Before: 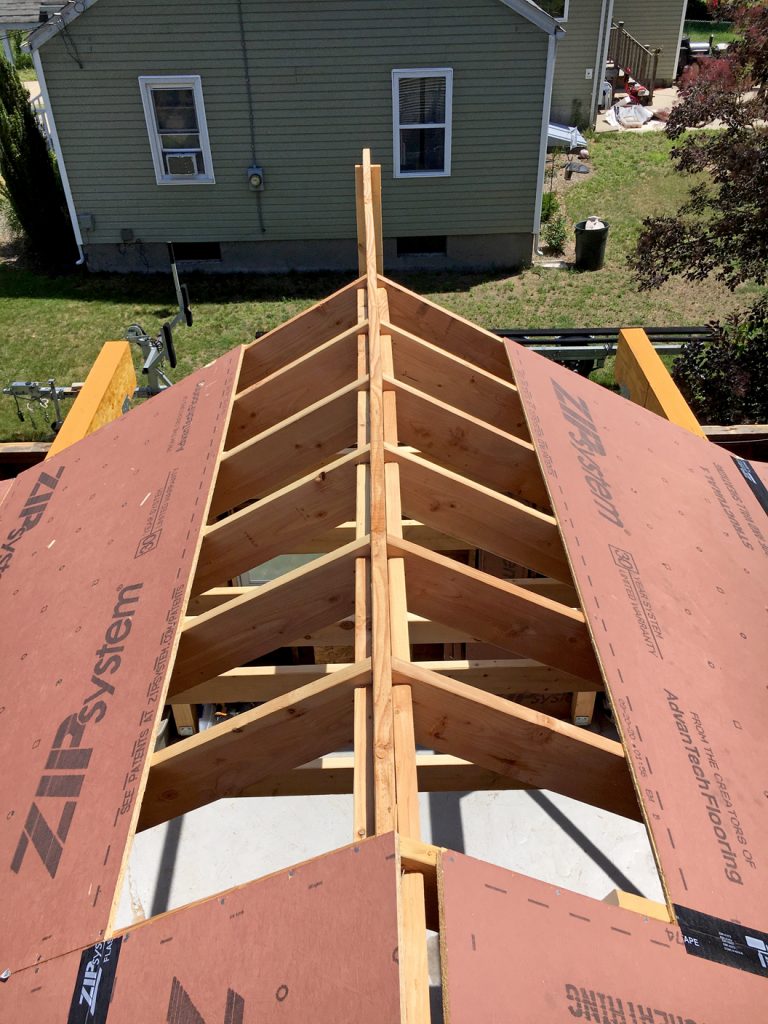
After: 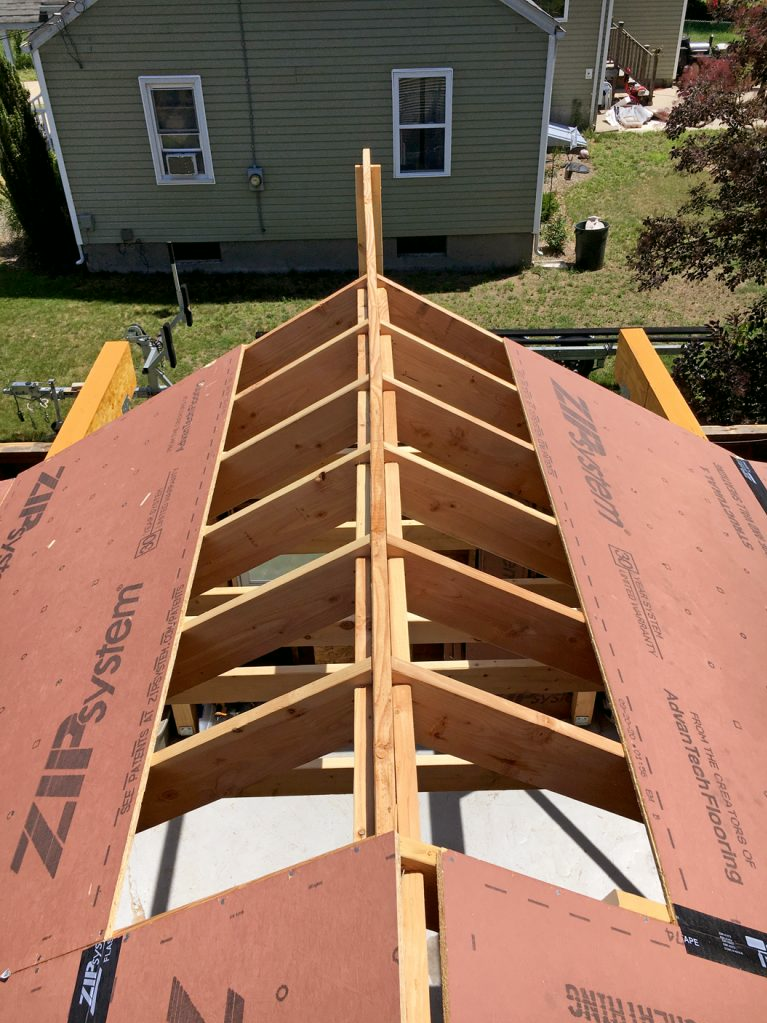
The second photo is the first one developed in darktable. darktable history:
crop and rotate: left 0.126%
color balance: mode lift, gamma, gain (sRGB), lift [1, 0.99, 1.01, 0.992], gamma [1, 1.037, 0.974, 0.963]
